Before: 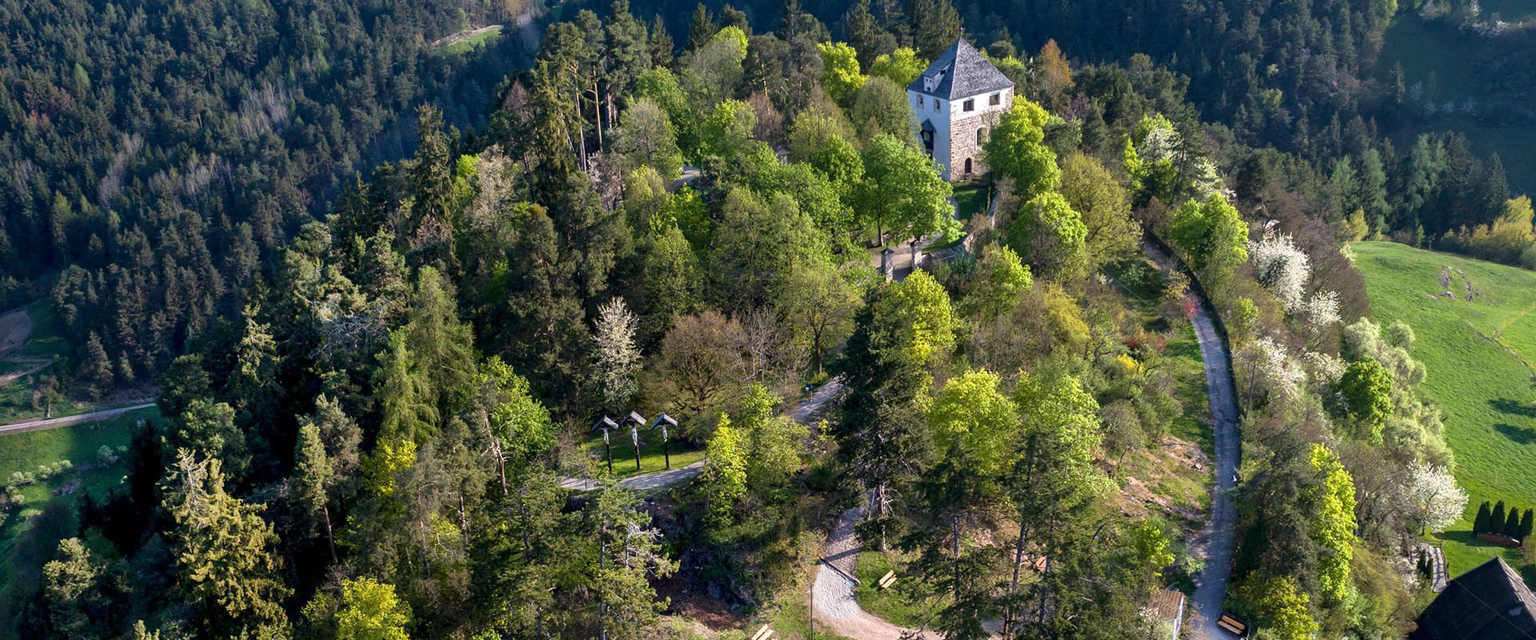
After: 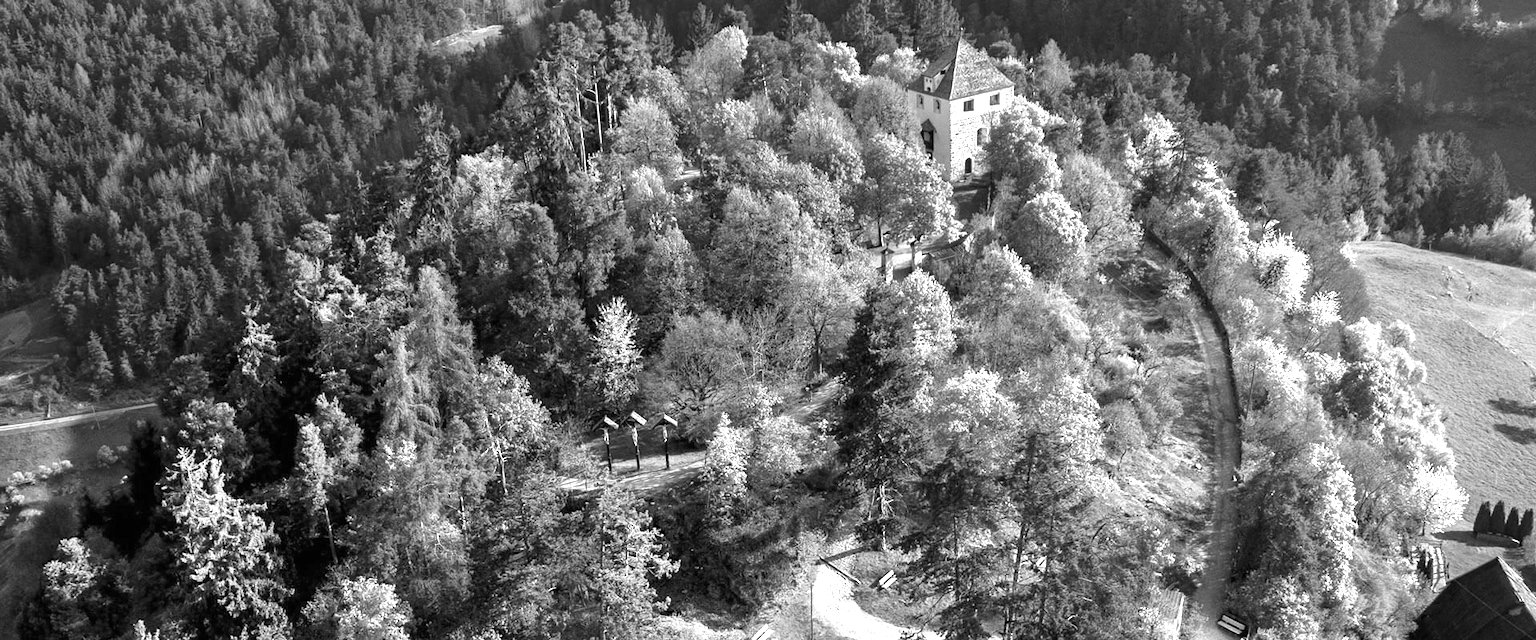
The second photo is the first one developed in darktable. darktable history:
exposure: black level correction 0, exposure 1.1 EV, compensate exposure bias true, compensate highlight preservation false
monochrome: a 73.58, b 64.21
